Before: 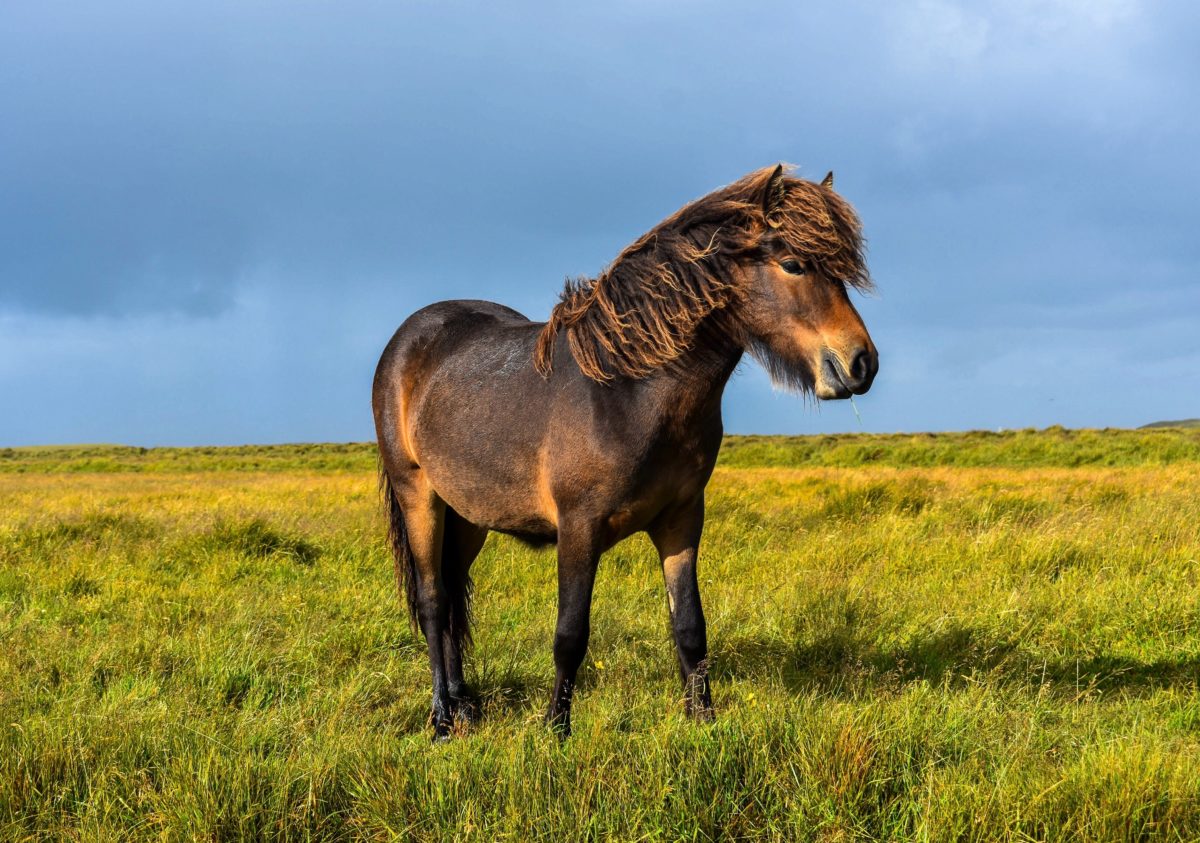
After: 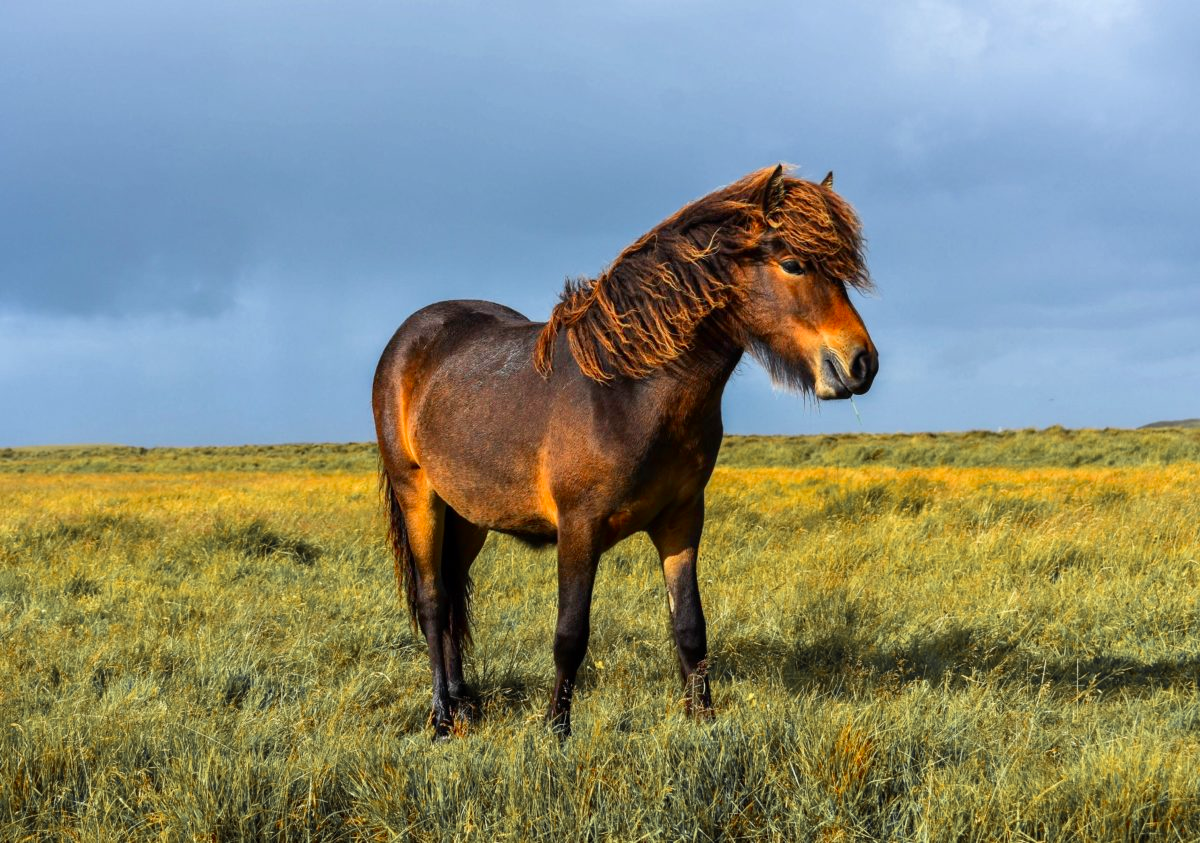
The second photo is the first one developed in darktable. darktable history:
contrast brightness saturation: contrast 0.043, saturation 0.163
color zones: curves: ch1 [(0, 0.679) (0.143, 0.647) (0.286, 0.261) (0.378, -0.011) (0.571, 0.396) (0.714, 0.399) (0.857, 0.406) (1, 0.679)]
